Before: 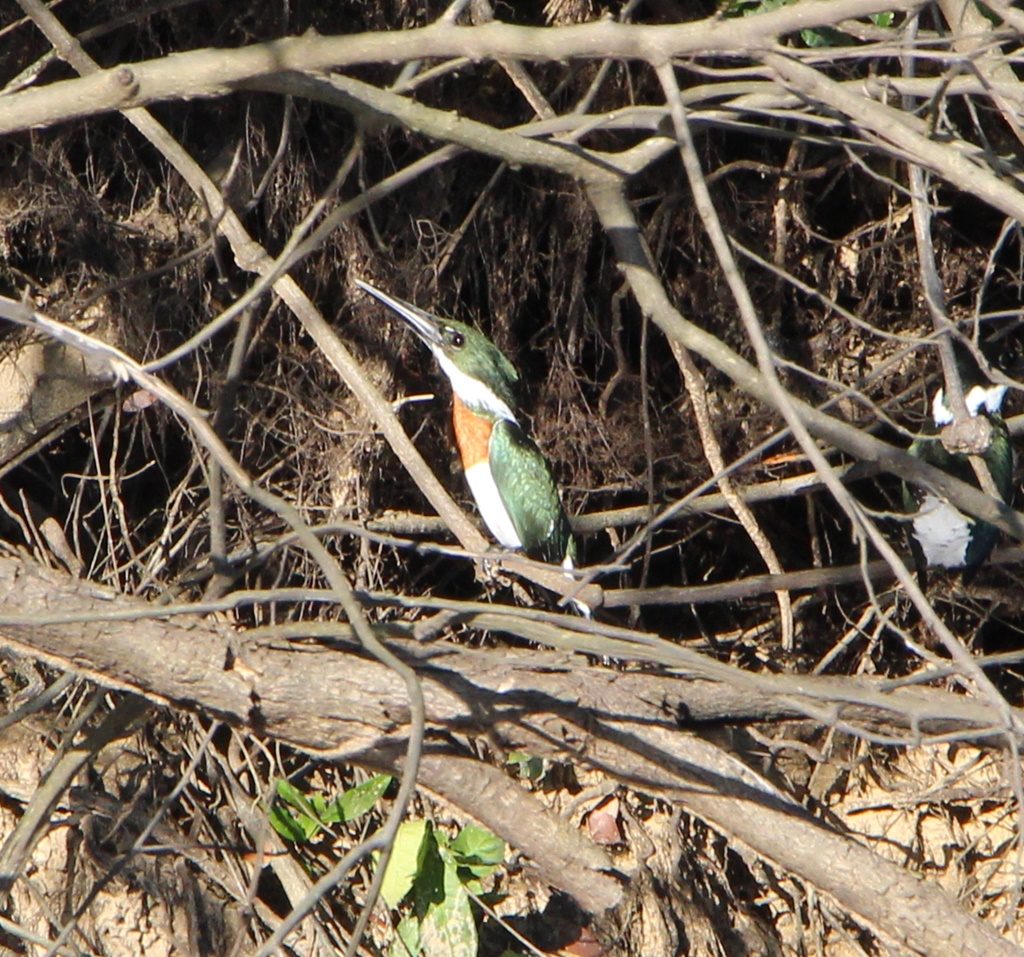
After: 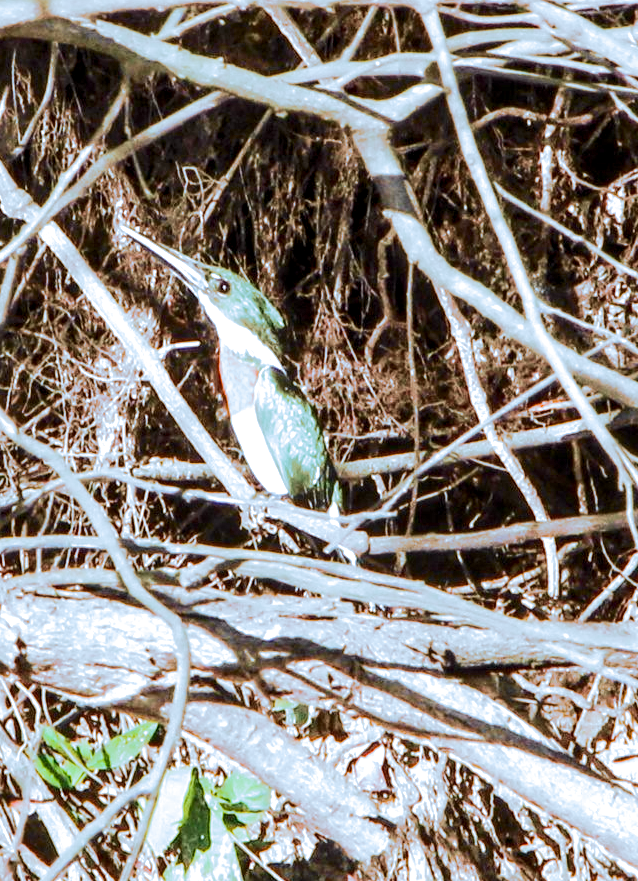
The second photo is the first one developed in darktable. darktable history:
local contrast: detail 150%
exposure: black level correction 0.001, exposure 1.116 EV, compensate highlight preservation false
crop and rotate: left 22.918%, top 5.629%, right 14.711%, bottom 2.247%
tone curve: curves: ch0 [(0, 0.006) (0.184, 0.172) (0.405, 0.46) (0.456, 0.528) (0.634, 0.728) (0.877, 0.89) (0.984, 0.935)]; ch1 [(0, 0) (0.443, 0.43) (0.492, 0.495) (0.566, 0.582) (0.595, 0.606) (0.608, 0.609) (0.65, 0.677) (1, 1)]; ch2 [(0, 0) (0.33, 0.301) (0.421, 0.443) (0.447, 0.489) (0.492, 0.495) (0.537, 0.583) (0.586, 0.591) (0.663, 0.686) (1, 1)], color space Lab, independent channels, preserve colors none
split-toning: shadows › hue 351.18°, shadows › saturation 0.86, highlights › hue 218.82°, highlights › saturation 0.73, balance -19.167
color zones: curves: ch0 [(0, 0.5) (0.143, 0.5) (0.286, 0.5) (0.429, 0.5) (0.571, 0.5) (0.714, 0.476) (0.857, 0.5) (1, 0.5)]; ch2 [(0, 0.5) (0.143, 0.5) (0.286, 0.5) (0.429, 0.5) (0.571, 0.5) (0.714, 0.487) (0.857, 0.5) (1, 0.5)]
